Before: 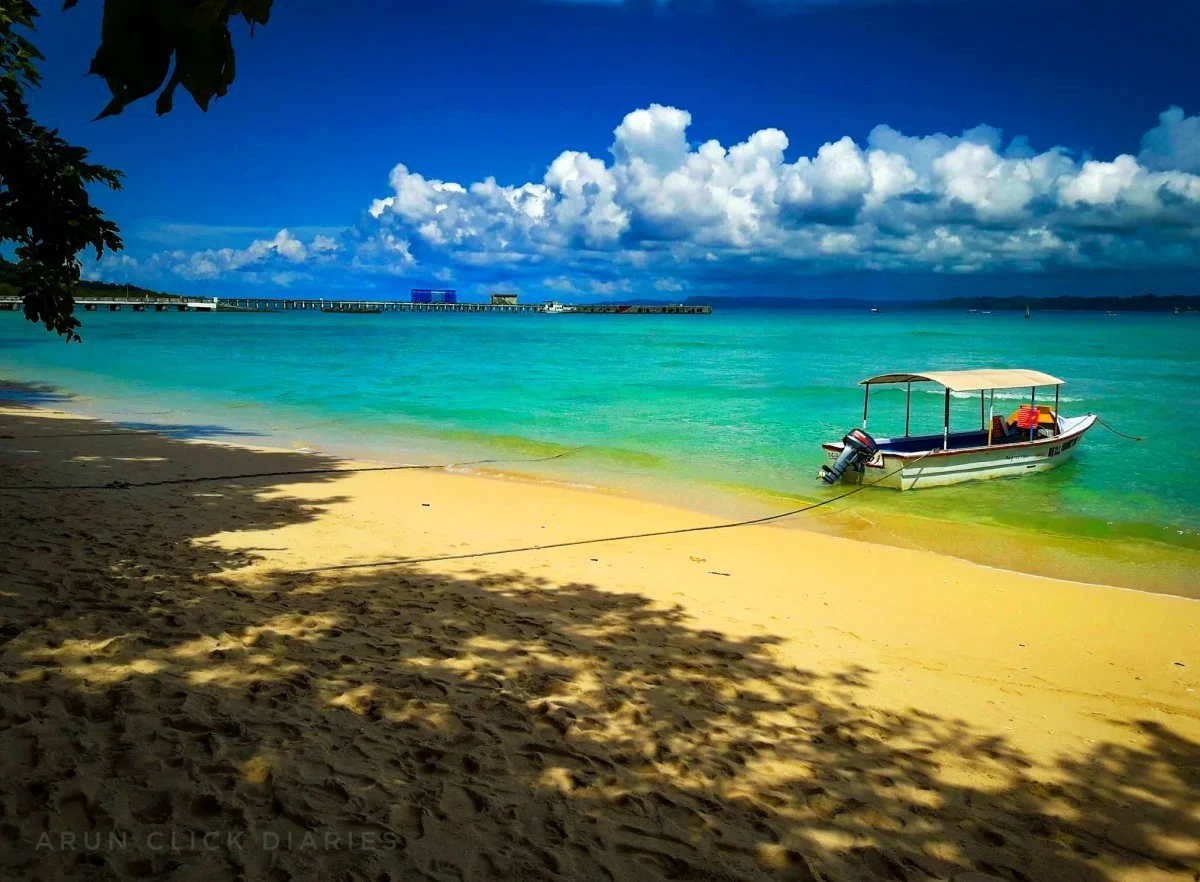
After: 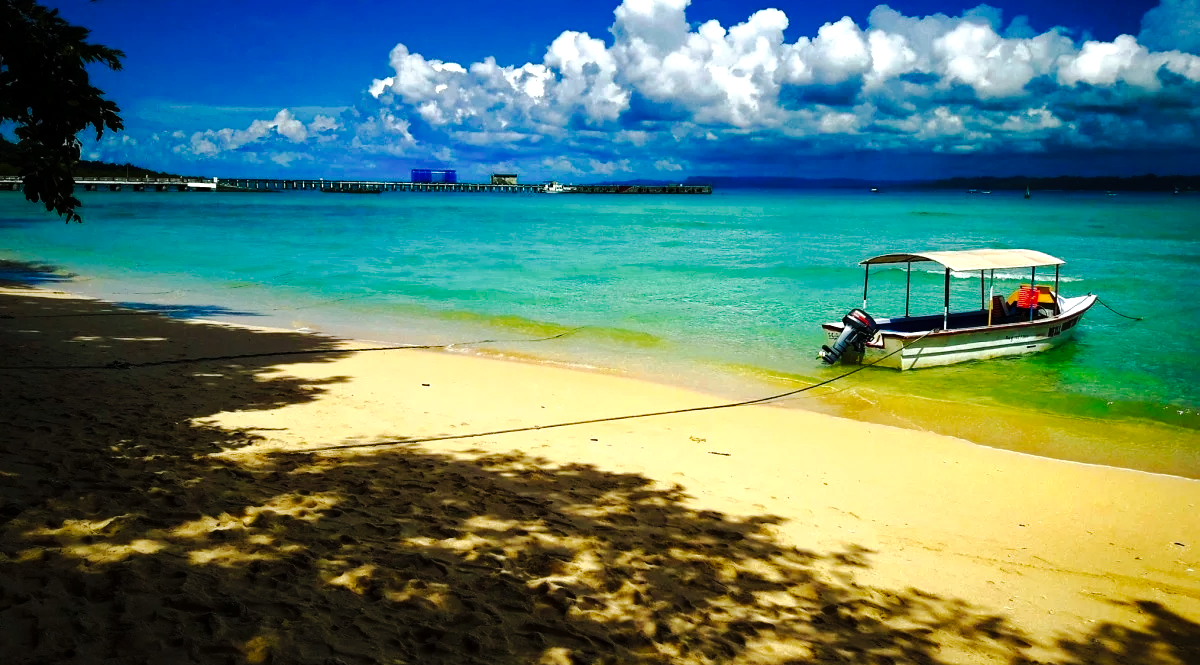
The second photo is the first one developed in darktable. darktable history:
tone equalizer: -8 EV -0.379 EV, -7 EV -0.407 EV, -6 EV -0.314 EV, -5 EV -0.243 EV, -3 EV 0.201 EV, -2 EV 0.305 EV, -1 EV 0.409 EV, +0 EV 0.442 EV, edges refinement/feathering 500, mask exposure compensation -1.57 EV, preserve details no
crop: top 13.617%, bottom 10.915%
tone curve: curves: ch0 [(0, 0) (0.003, 0.002) (0.011, 0.009) (0.025, 0.018) (0.044, 0.03) (0.069, 0.043) (0.1, 0.057) (0.136, 0.079) (0.177, 0.125) (0.224, 0.178) (0.277, 0.255) (0.335, 0.341) (0.399, 0.443) (0.468, 0.553) (0.543, 0.644) (0.623, 0.718) (0.709, 0.779) (0.801, 0.849) (0.898, 0.929) (1, 1)], preserve colors none
base curve: curves: ch0 [(0, 0) (0.595, 0.418) (1, 1)]
